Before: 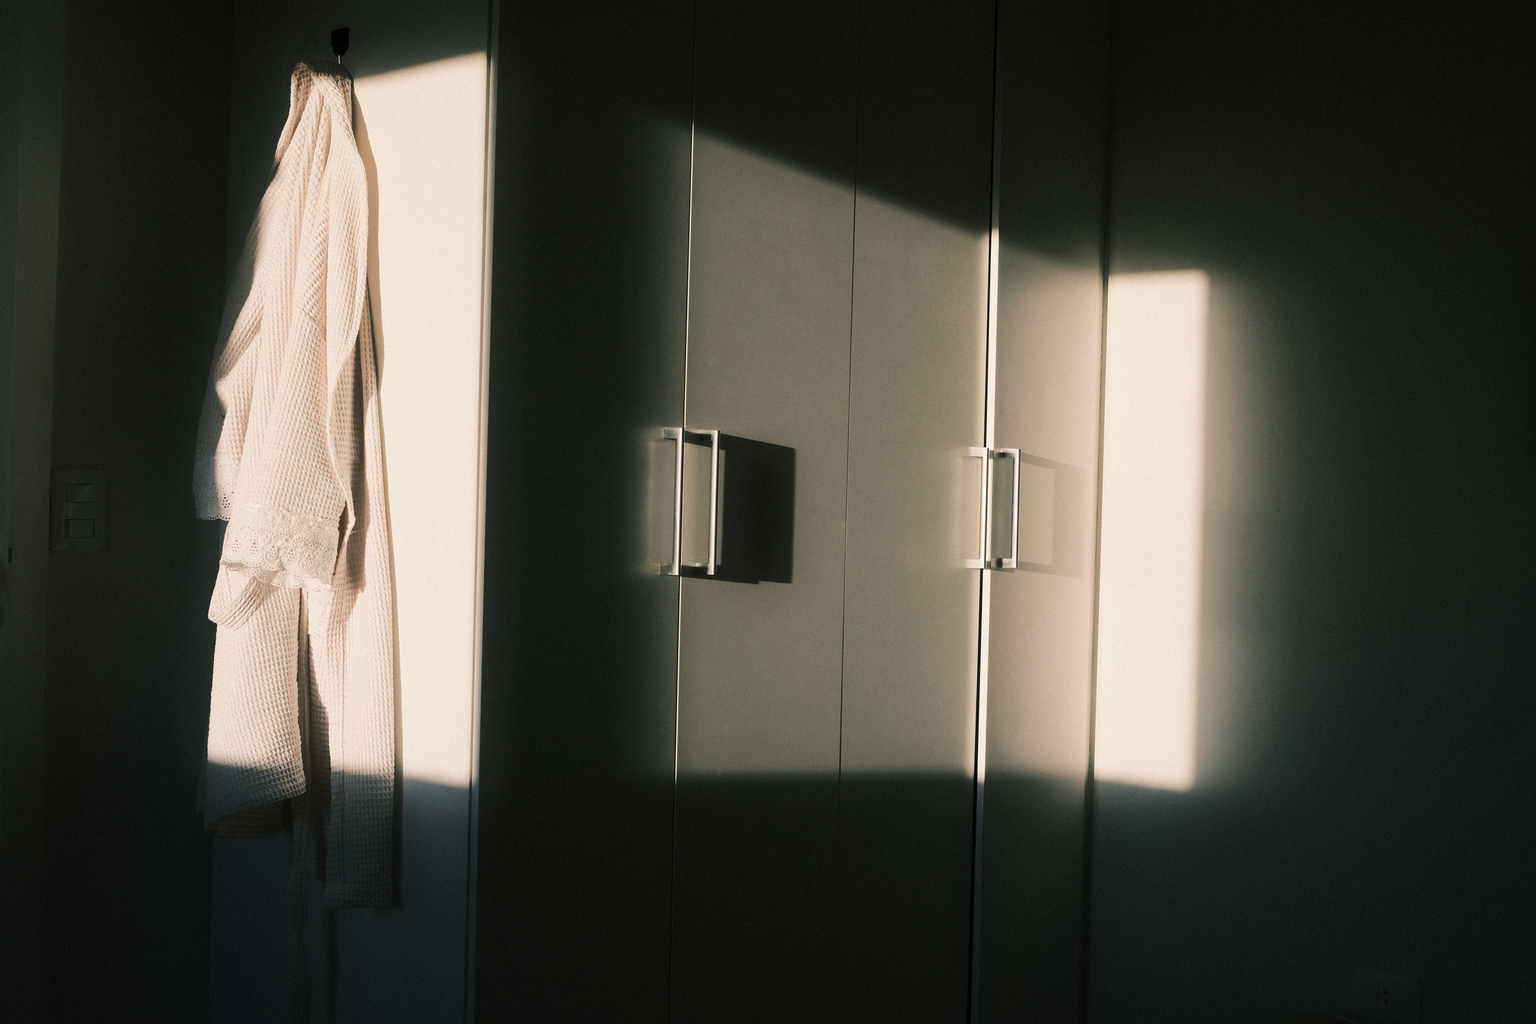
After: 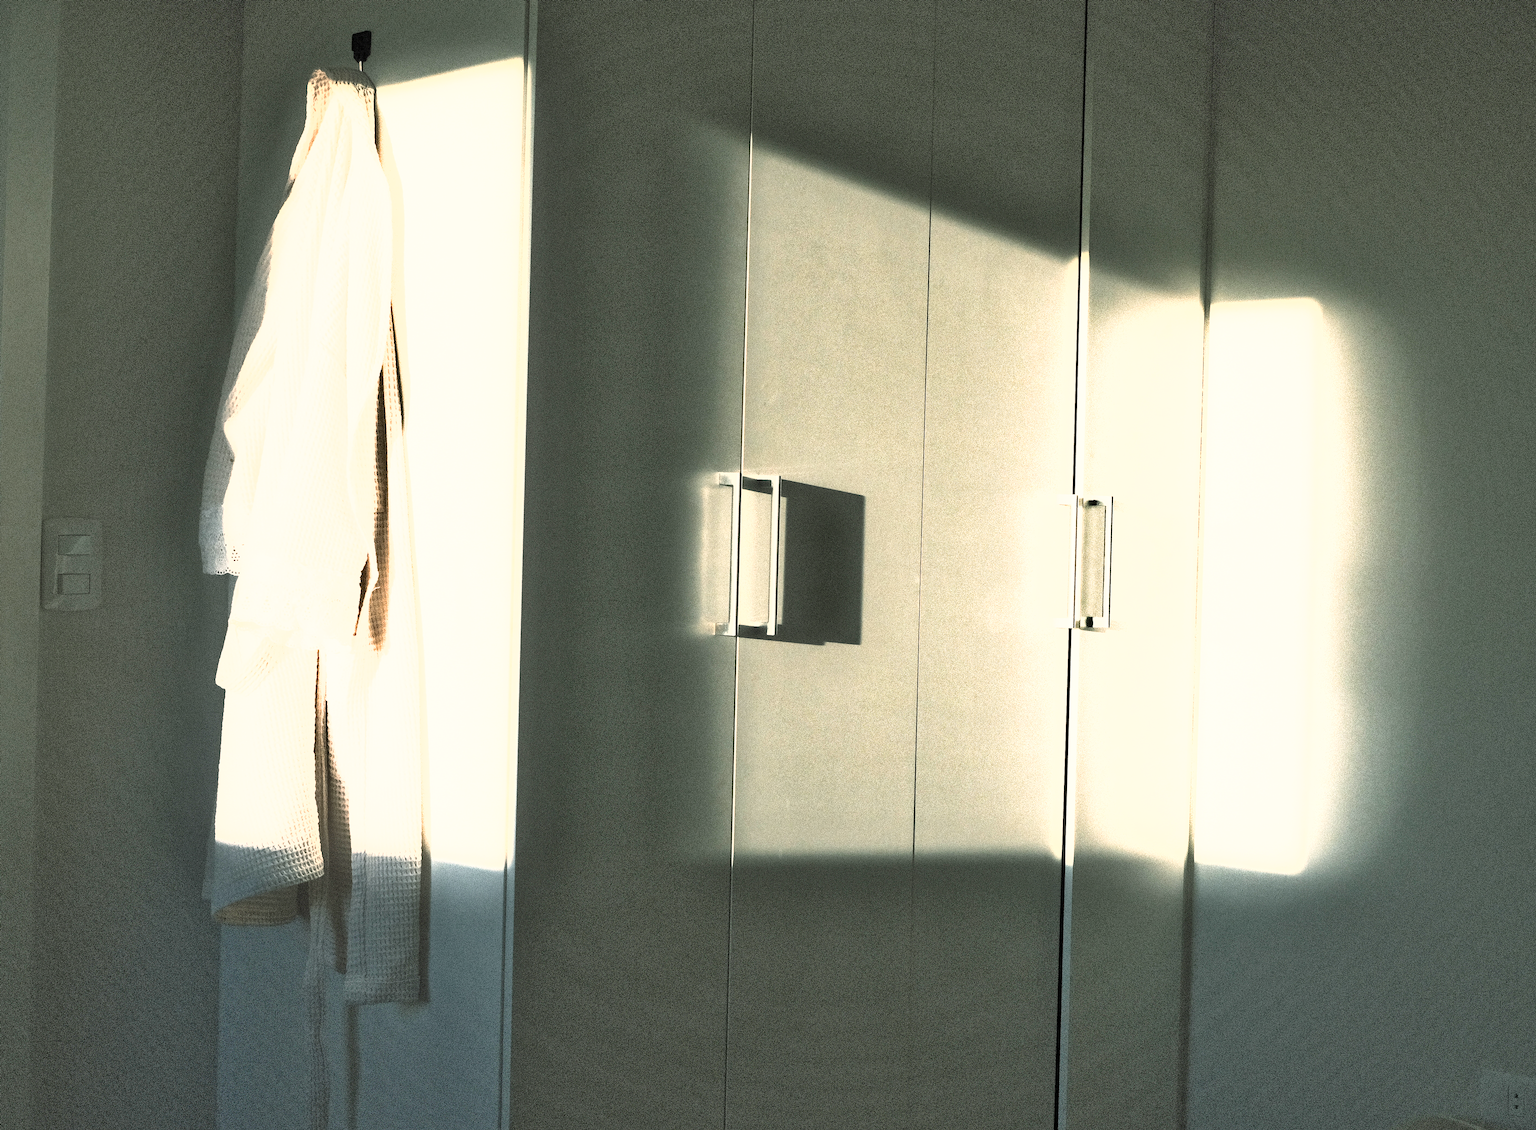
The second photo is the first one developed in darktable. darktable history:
exposure: exposure 2.226 EV, compensate exposure bias true, compensate highlight preservation false
crop and rotate: left 0.861%, right 8.584%
shadows and highlights: shadows 61.09, soften with gaussian
